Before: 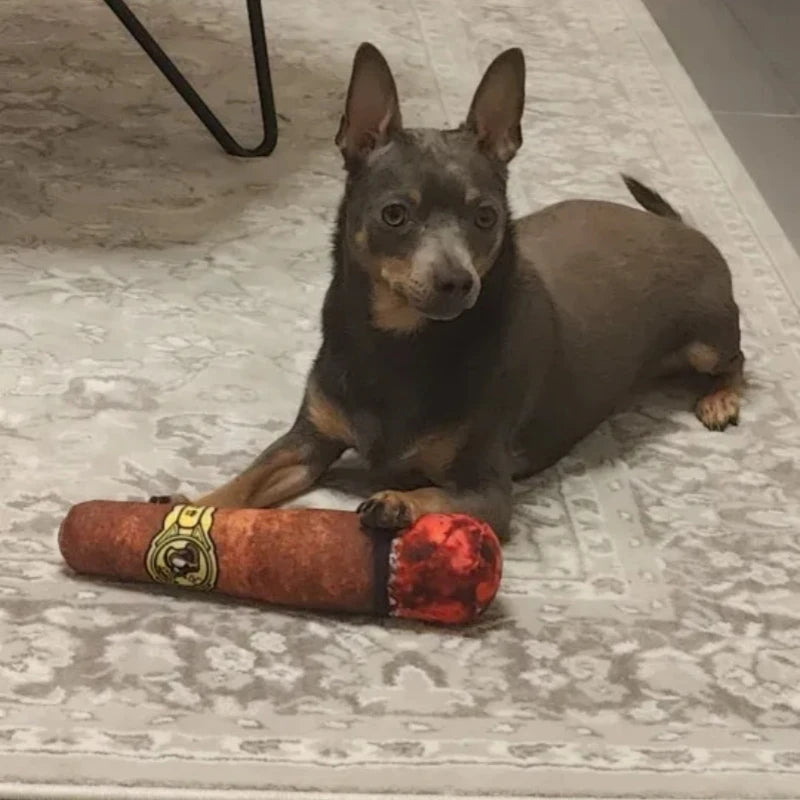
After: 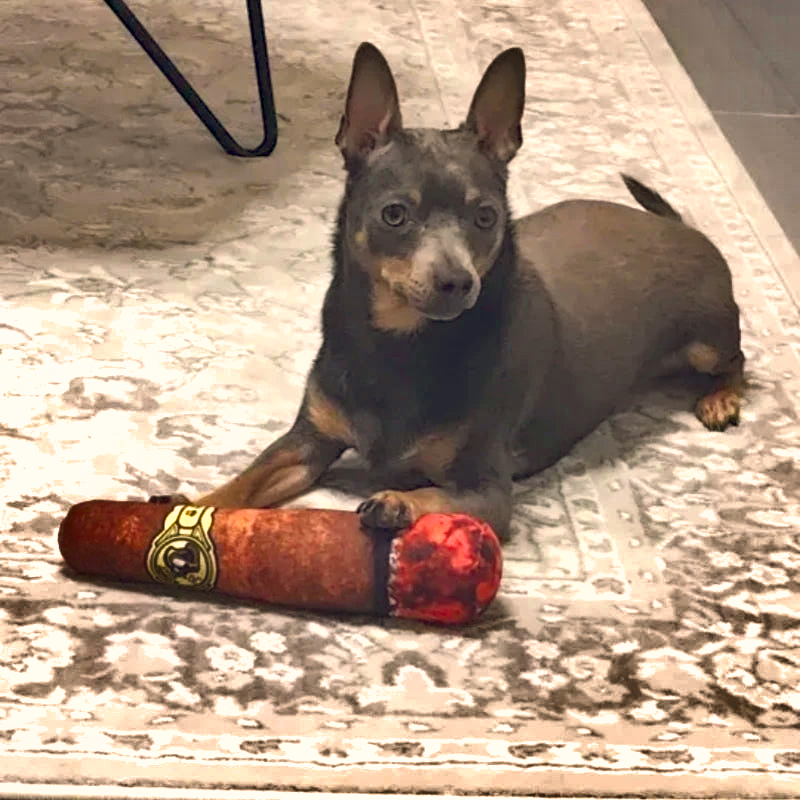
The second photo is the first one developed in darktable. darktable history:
rotate and perspective: crop left 0, crop top 0
color balance rgb: shadows lift › hue 87.51°, highlights gain › chroma 3.21%, highlights gain › hue 55.1°, global offset › chroma 0.15%, global offset › hue 253.66°, linear chroma grading › global chroma 0.5%
exposure: black level correction 0, exposure 0.95 EV, compensate exposure bias true, compensate highlight preservation false
color balance: mode lift, gamma, gain (sRGB)
white balance: red 0.982, blue 1.018
haze removal: compatibility mode true, adaptive false
shadows and highlights: radius 108.52, shadows 44.07, highlights -67.8, low approximation 0.01, soften with gaussian
